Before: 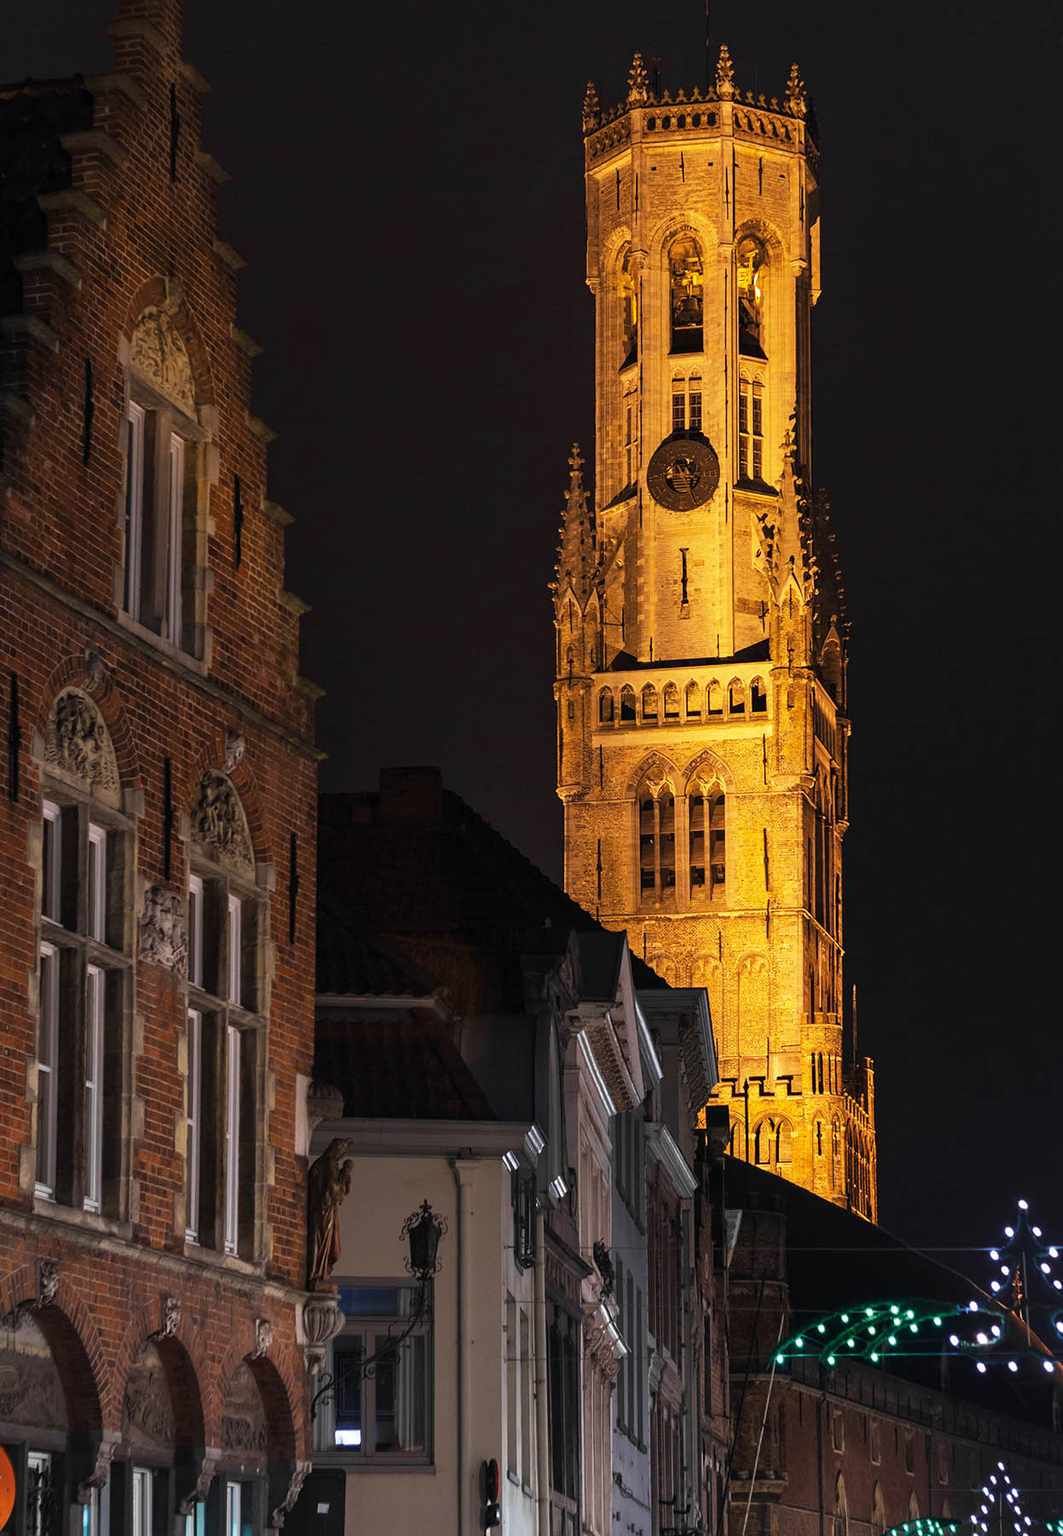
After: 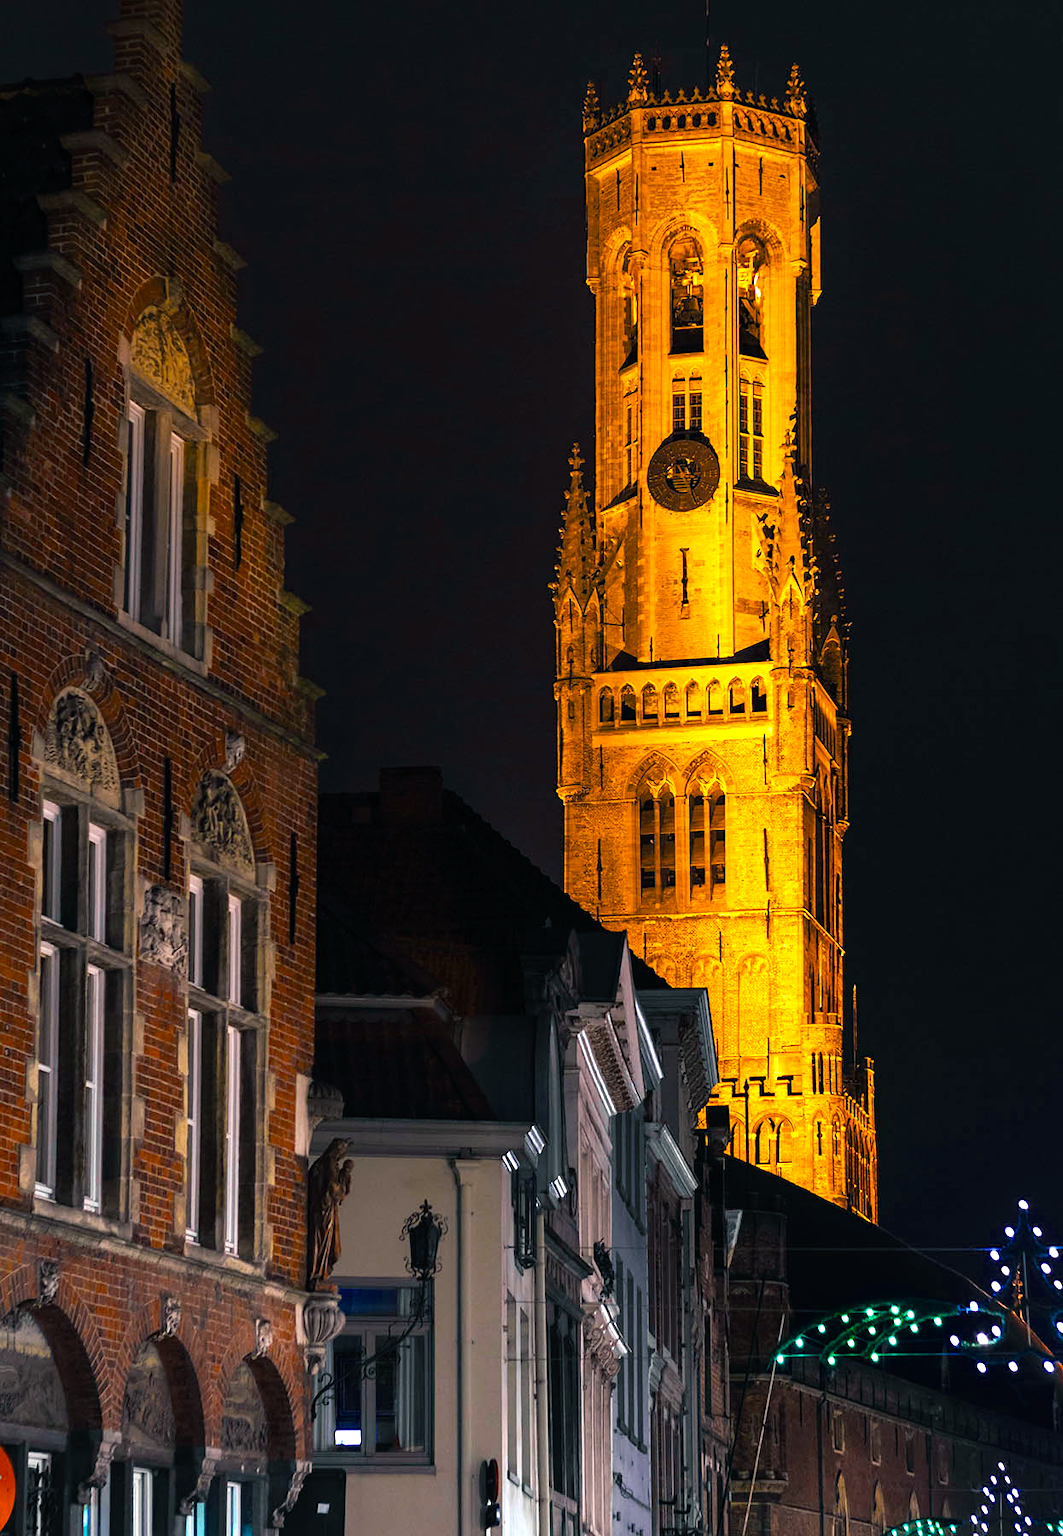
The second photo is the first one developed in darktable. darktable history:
tone equalizer: -8 EV -0.753 EV, -7 EV -0.692 EV, -6 EV -0.624 EV, -5 EV -0.38 EV, -3 EV 0.367 EV, -2 EV 0.6 EV, -1 EV 0.682 EV, +0 EV 0.738 EV
color balance rgb: shadows lift › chroma 5.732%, shadows lift › hue 237.99°, perceptual saturation grading › global saturation 25.197%, perceptual brilliance grading › global brilliance 10.742%, saturation formula JzAzBz (2021)
